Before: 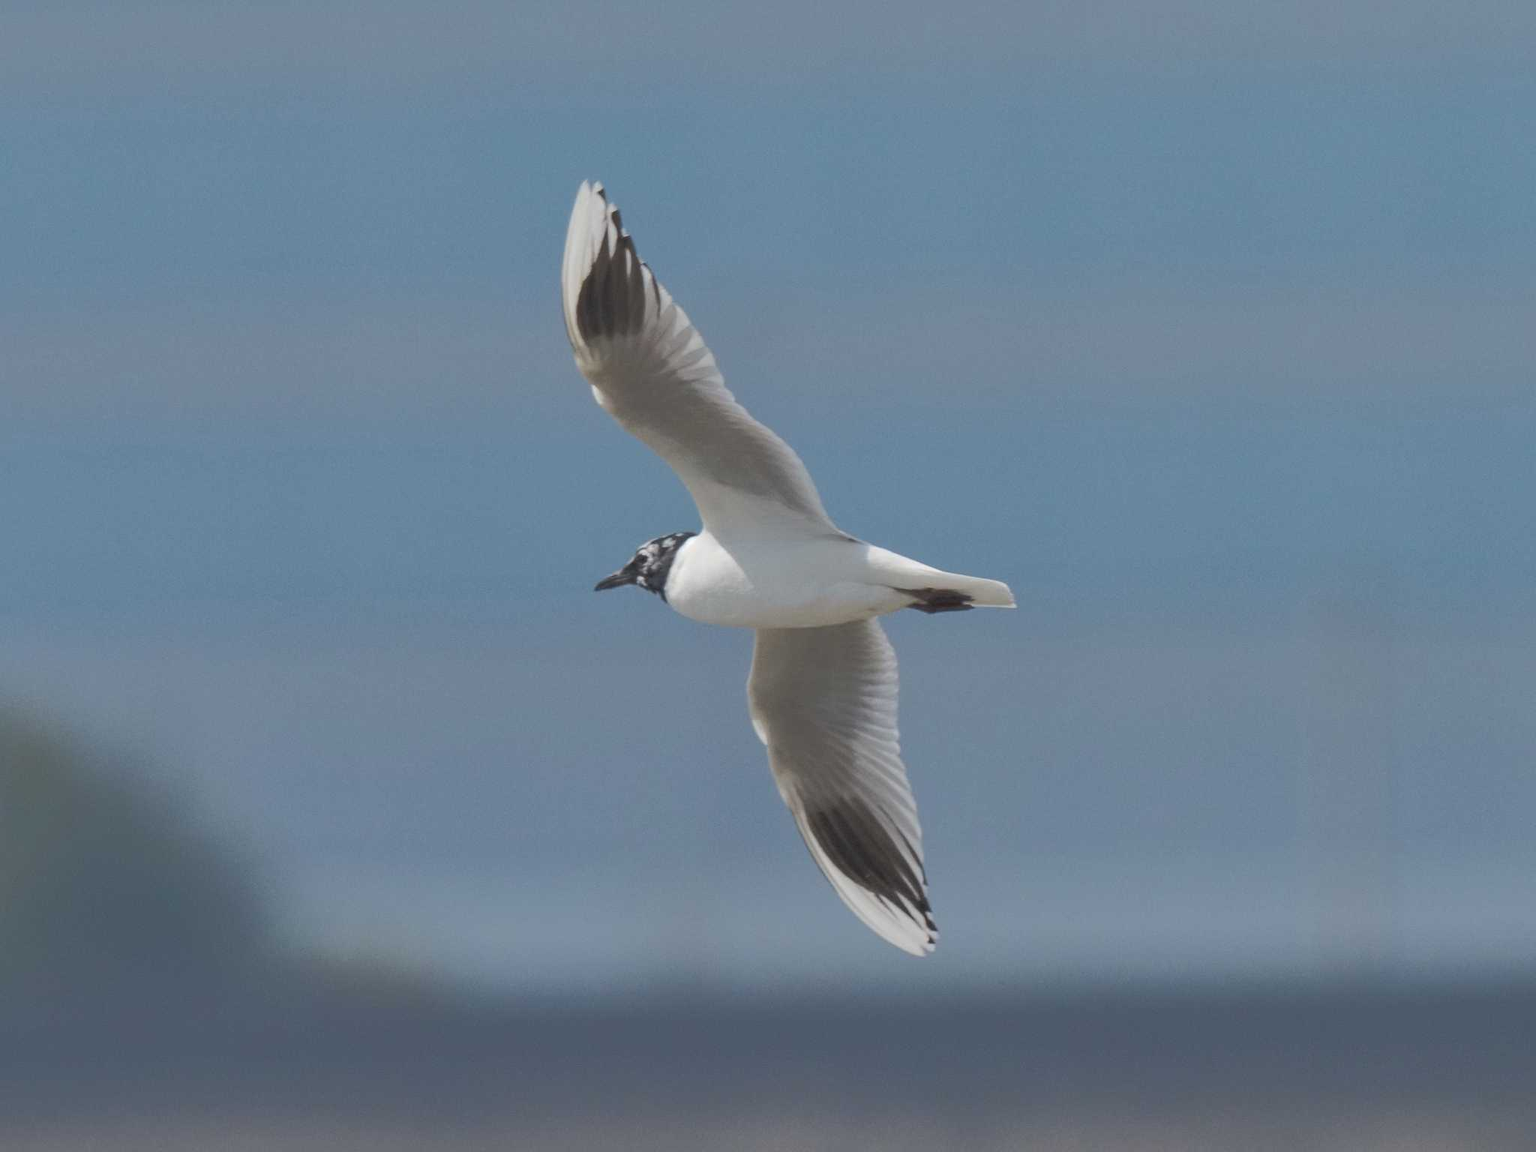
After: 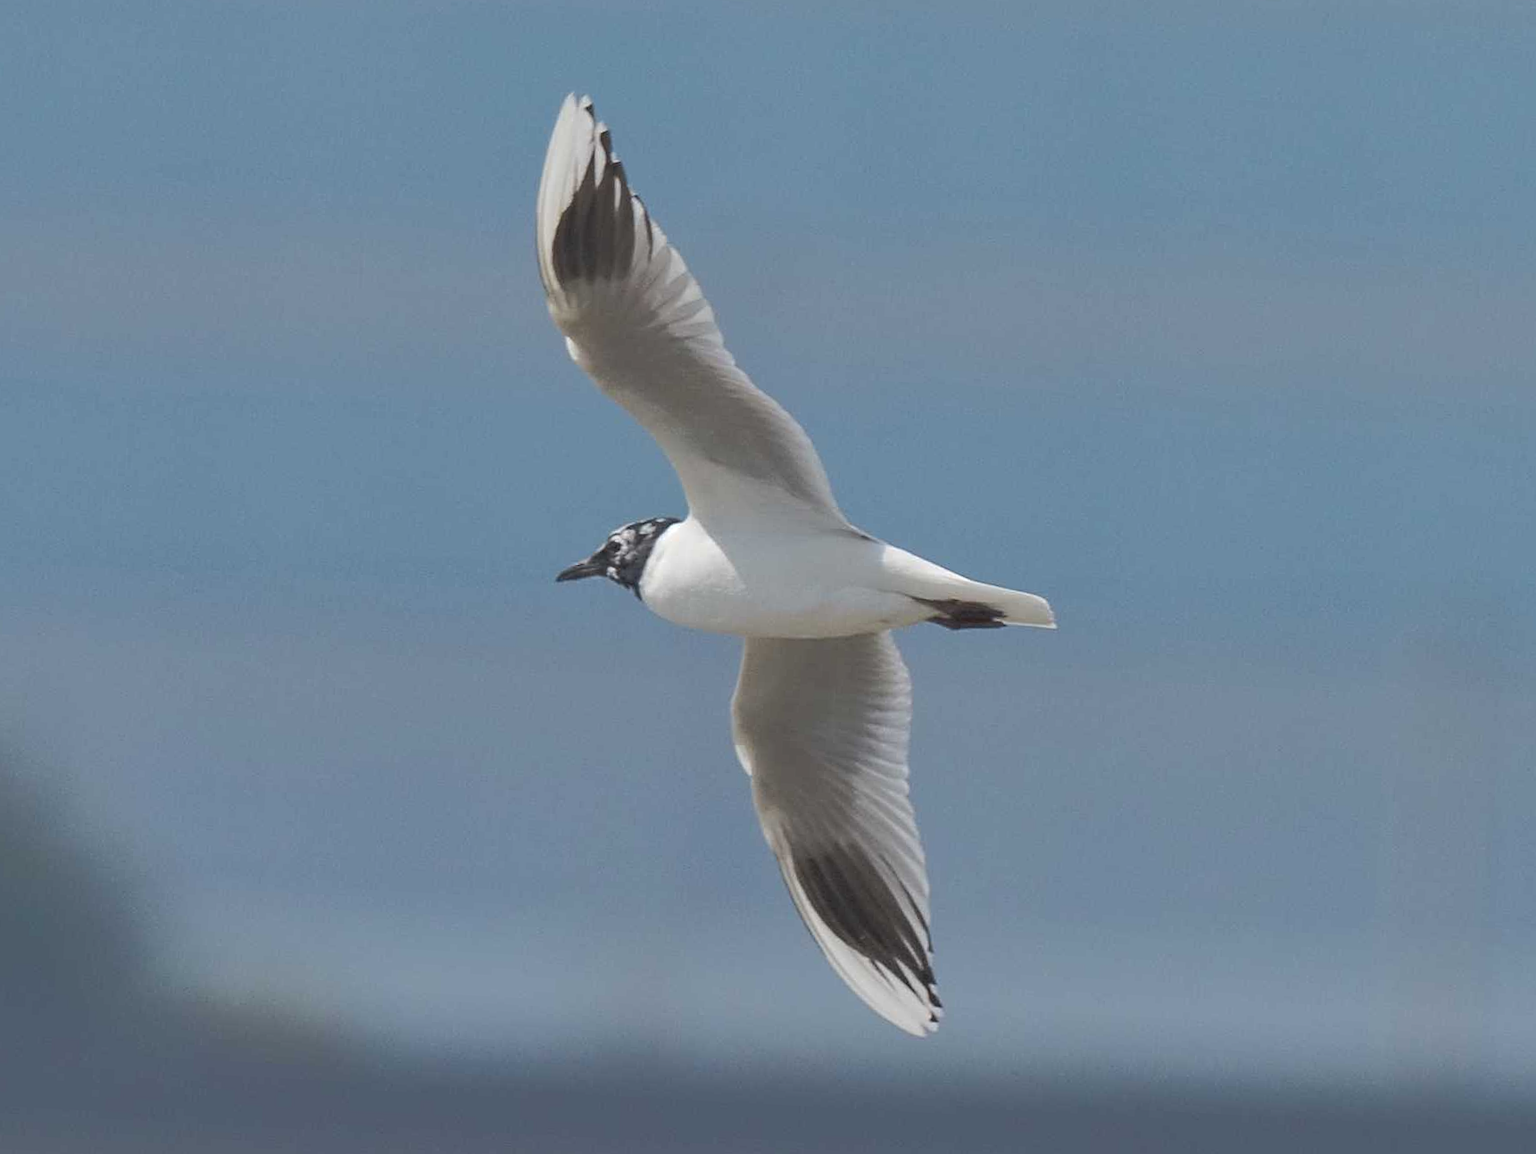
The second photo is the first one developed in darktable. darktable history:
exposure: exposure 0.084 EV, compensate exposure bias true, compensate highlight preservation false
sharpen: on, module defaults
crop and rotate: angle -3.06°, left 5.382%, top 5.182%, right 4.668%, bottom 4.665%
